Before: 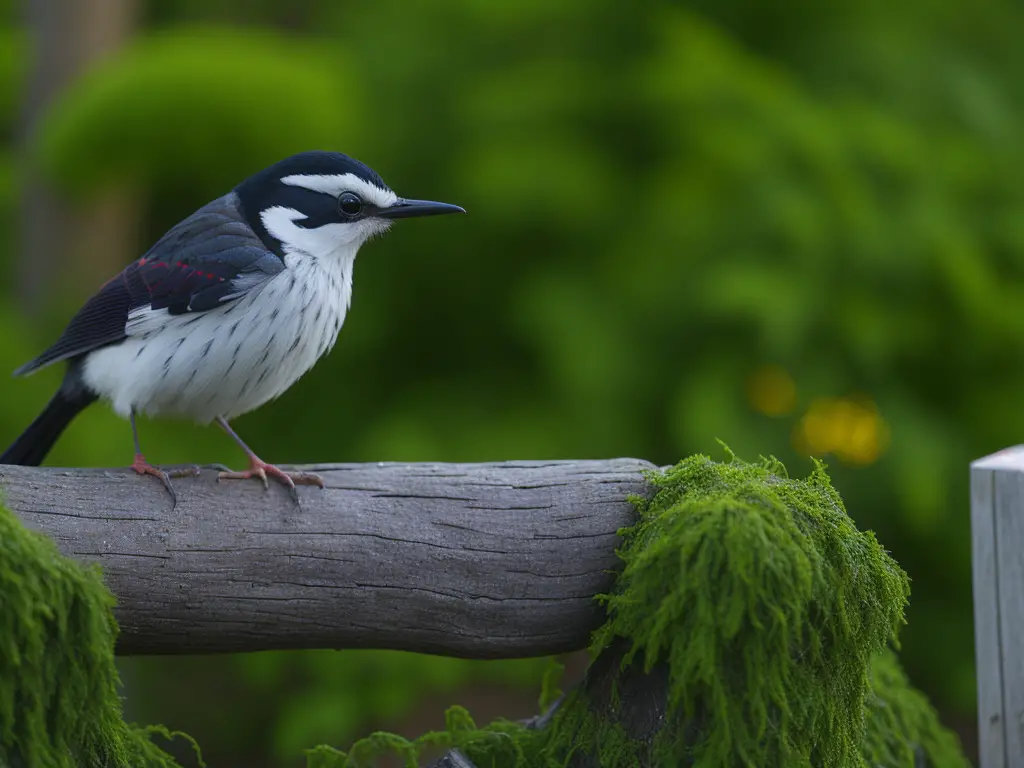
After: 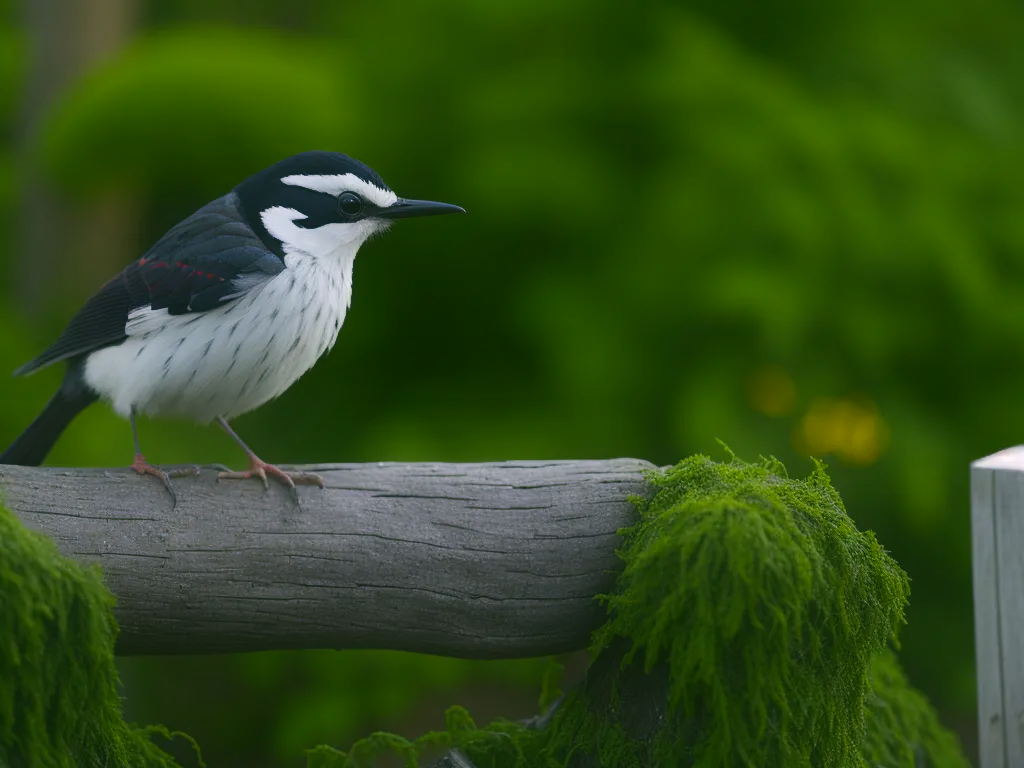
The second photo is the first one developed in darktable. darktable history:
tone equalizer: -8 EV -0.417 EV, -7 EV -0.389 EV, -6 EV -0.333 EV, -5 EV -0.222 EV, -3 EV 0.222 EV, -2 EV 0.333 EV, -1 EV 0.389 EV, +0 EV 0.417 EV, edges refinement/feathering 500, mask exposure compensation -1.57 EV, preserve details no
color correction: highlights a* 4.02, highlights b* 4.98, shadows a* -7.55, shadows b* 4.98
contrast equalizer: octaves 7, y [[0.6 ×6], [0.55 ×6], [0 ×6], [0 ×6], [0 ×6]], mix -1
